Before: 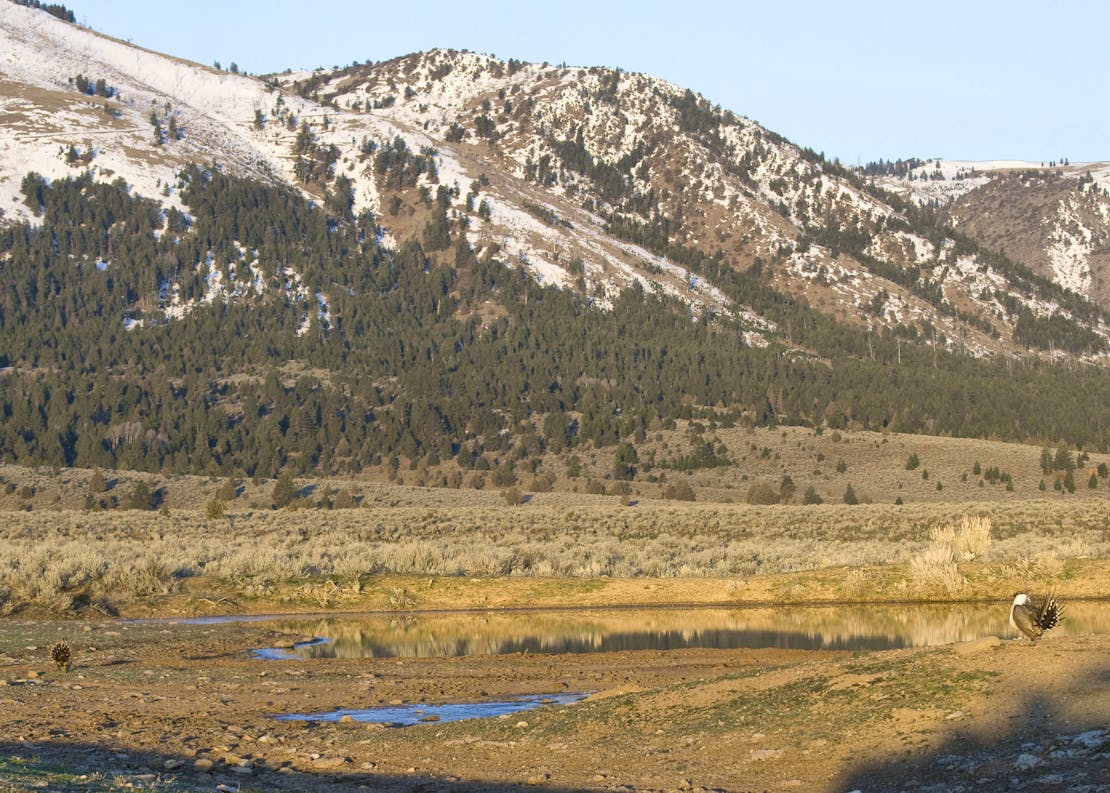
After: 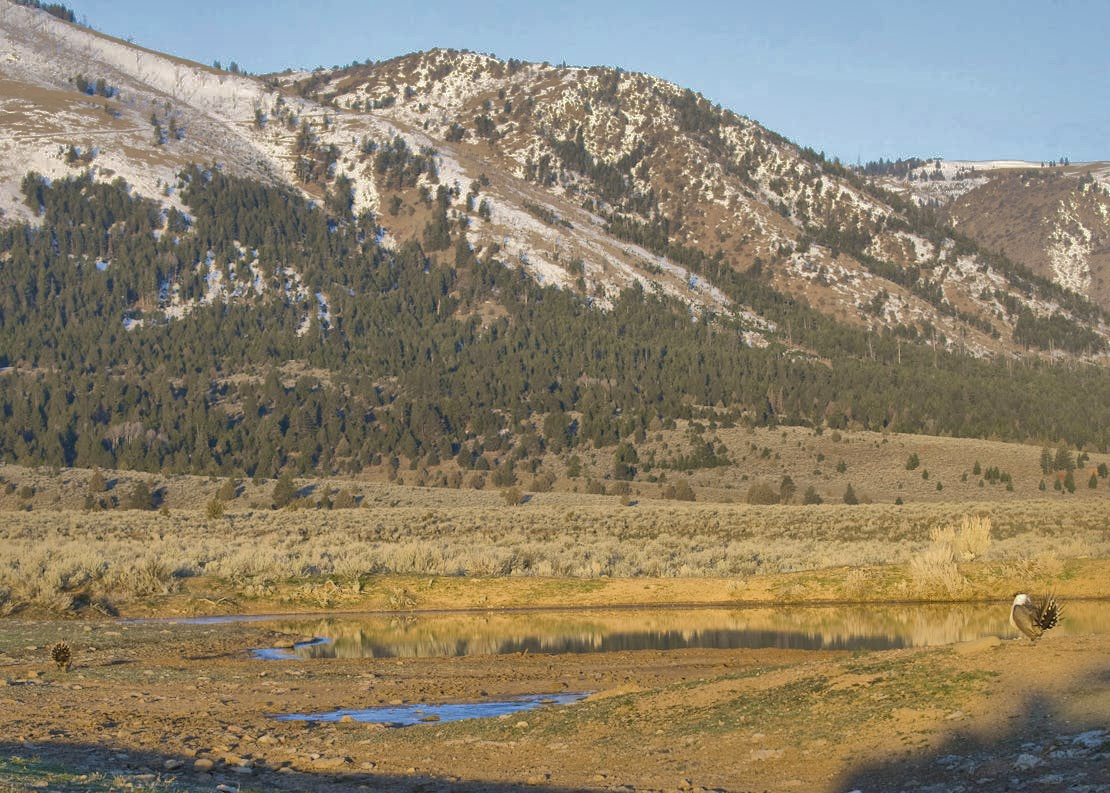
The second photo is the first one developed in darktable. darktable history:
shadows and highlights: shadows 38.56, highlights -76.12
